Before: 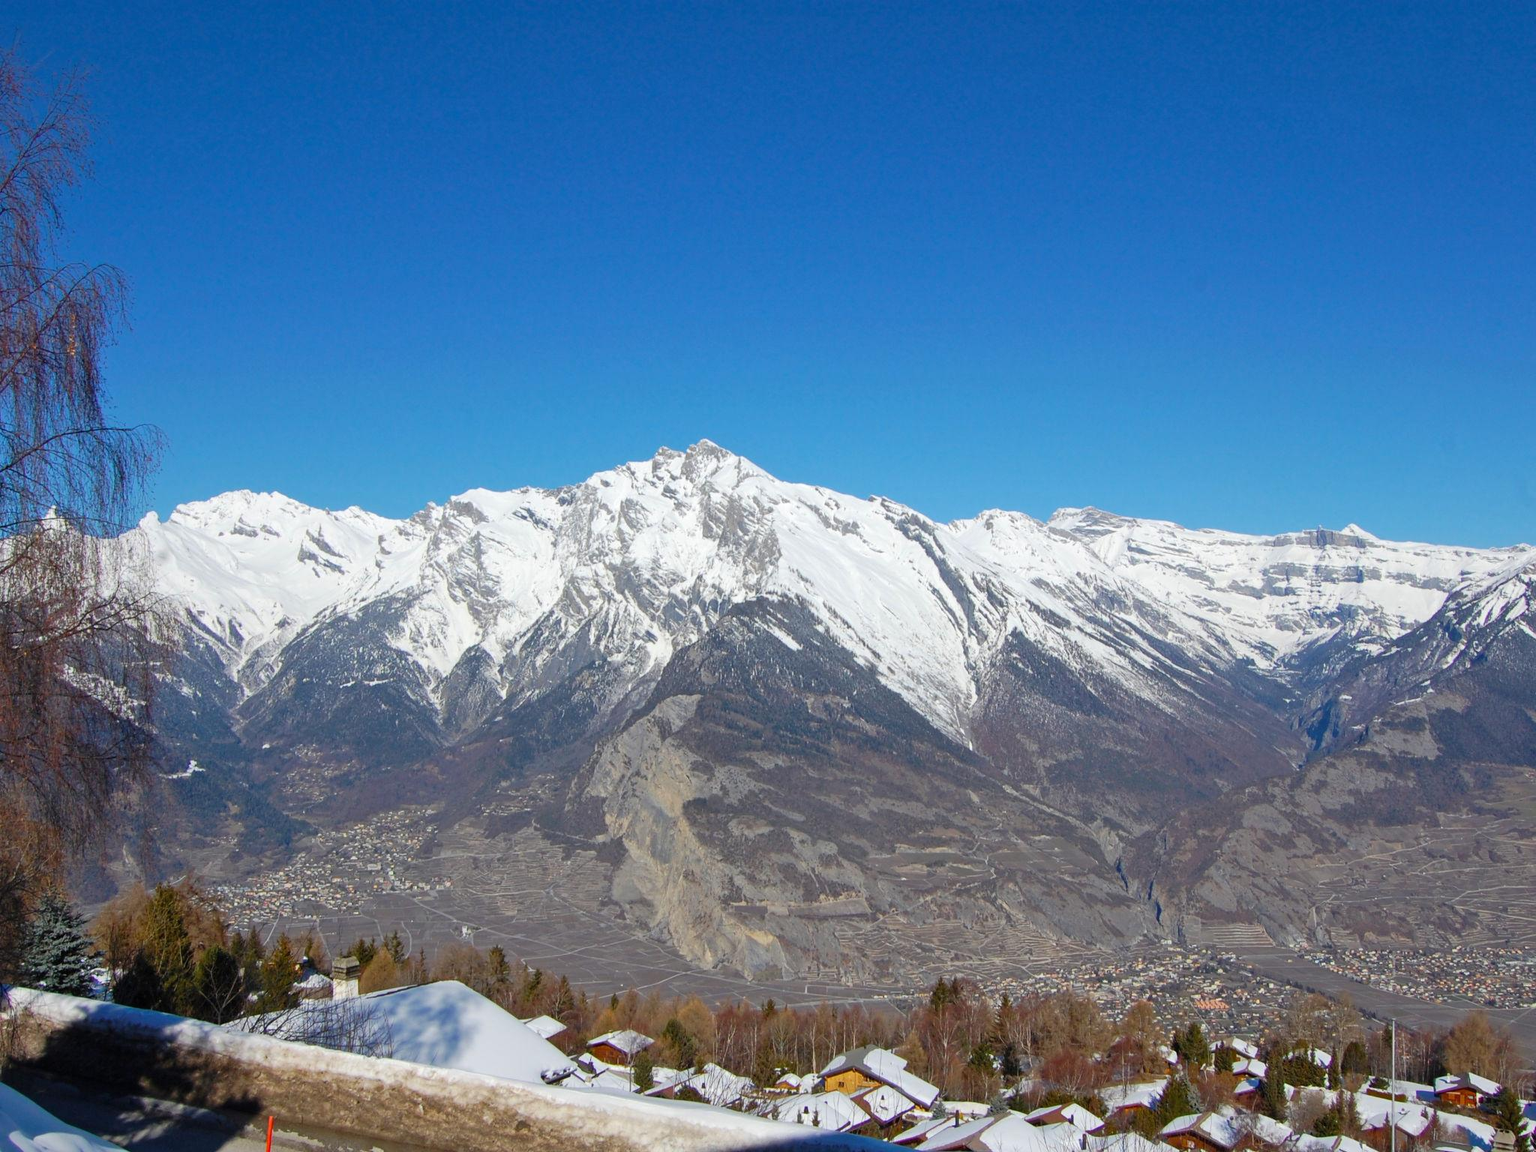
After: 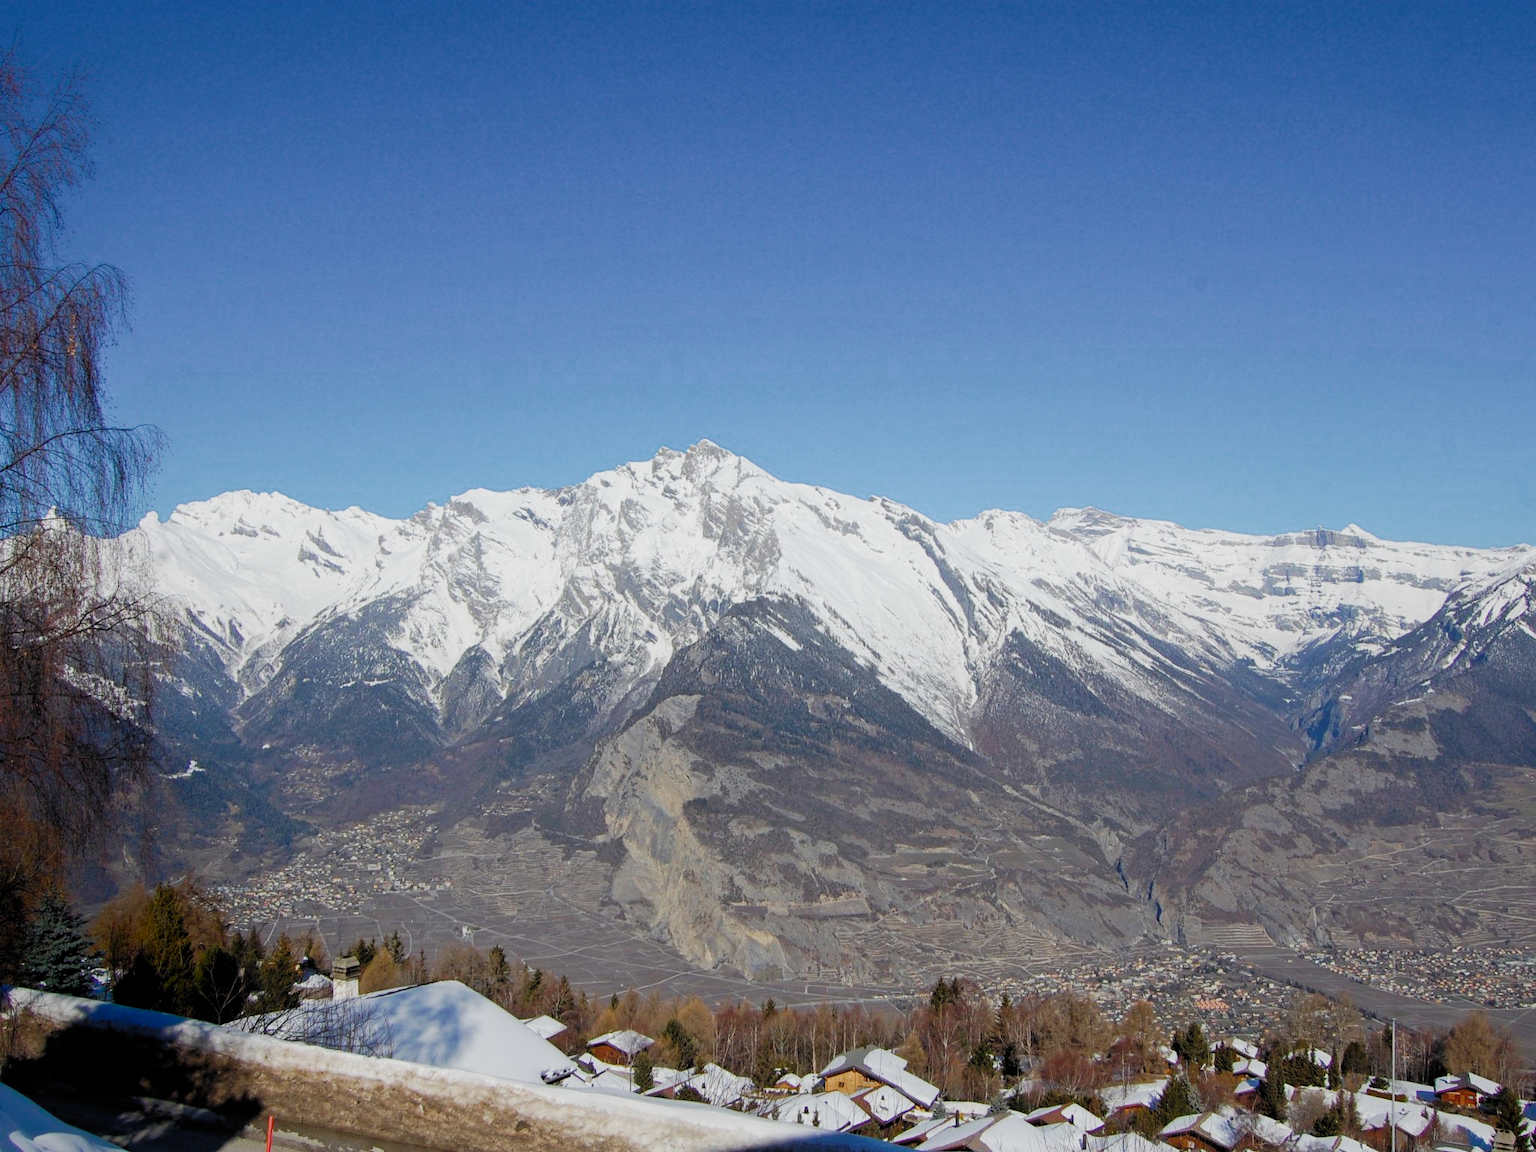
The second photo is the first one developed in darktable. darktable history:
shadows and highlights: shadows -69.25, highlights 34.65, soften with gaussian
filmic rgb: black relative exposure -5.82 EV, white relative exposure 3.39 EV, threshold 5.97 EV, hardness 3.66, color science v4 (2020), iterations of high-quality reconstruction 0, enable highlight reconstruction true
